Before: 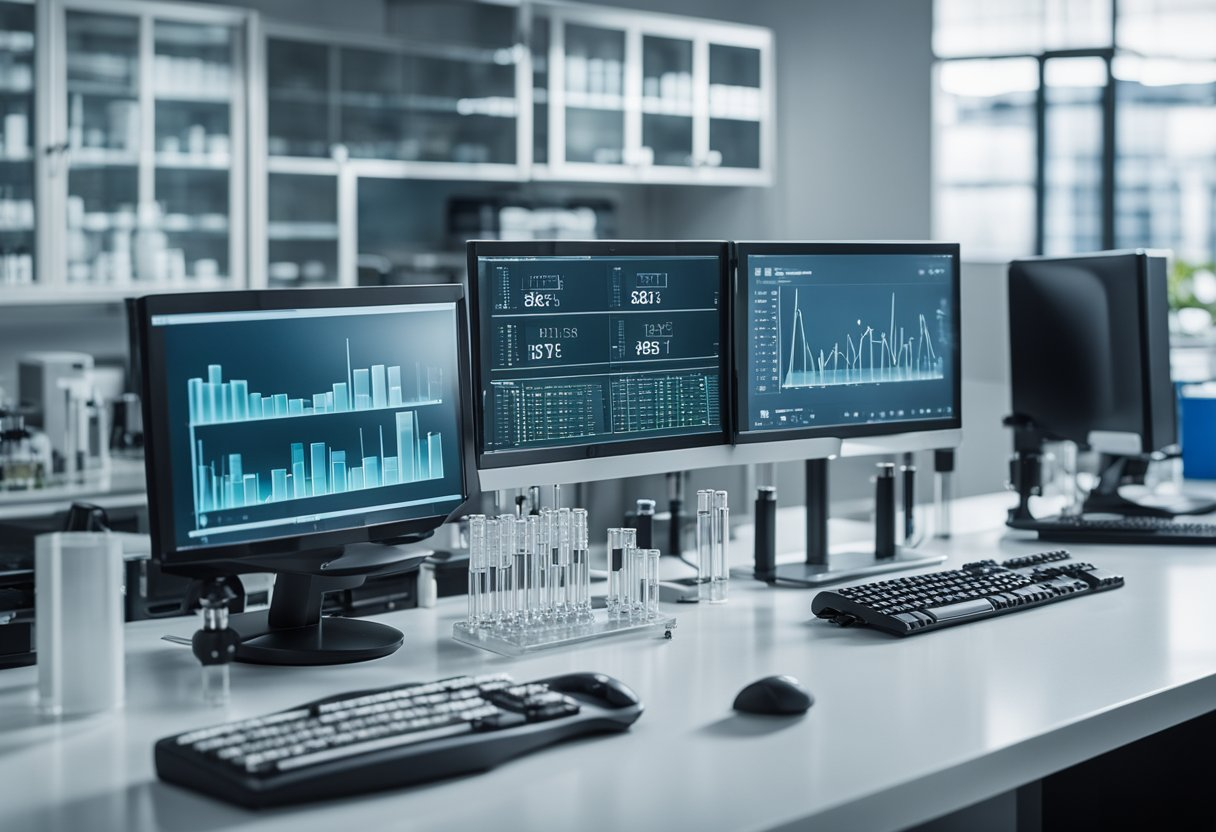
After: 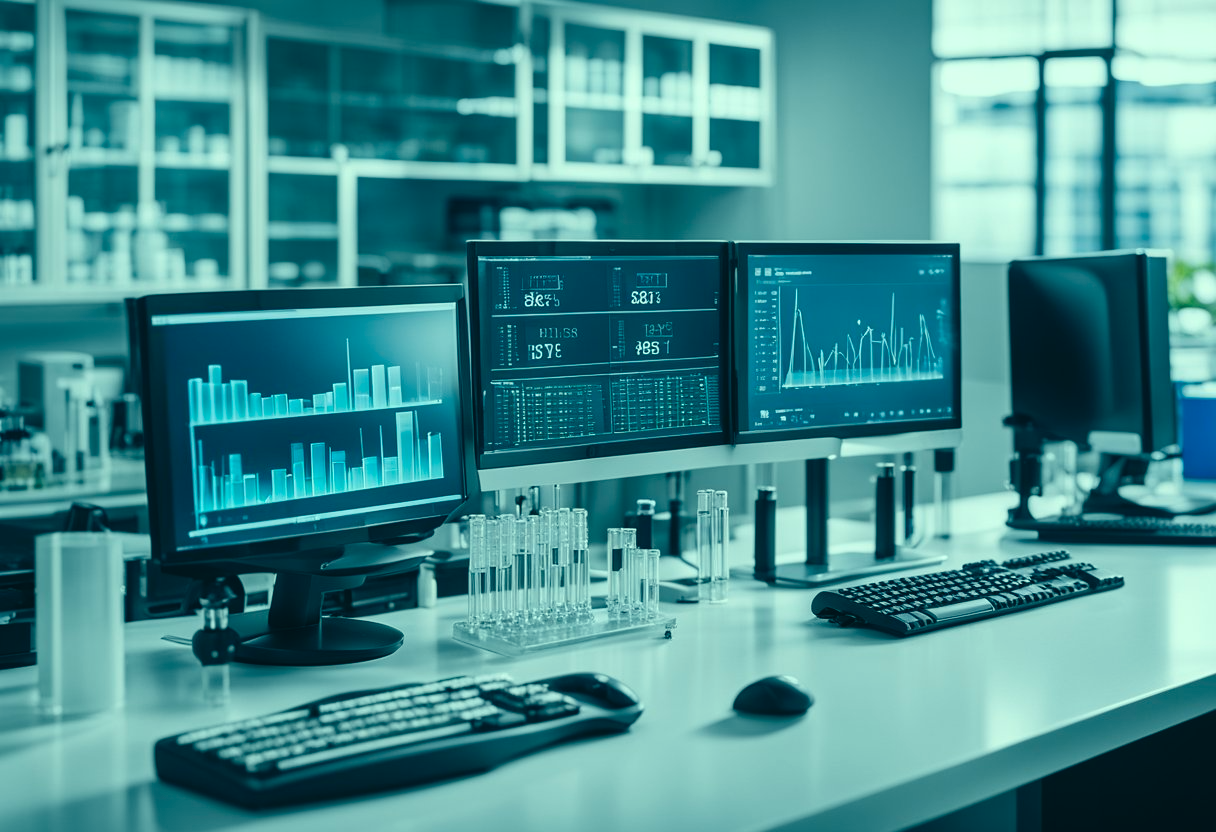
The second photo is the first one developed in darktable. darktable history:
color correction: highlights a* -20.08, highlights b* 9.8, shadows a* -20.4, shadows b* -10.76
white balance: red 1.009, blue 1.027
